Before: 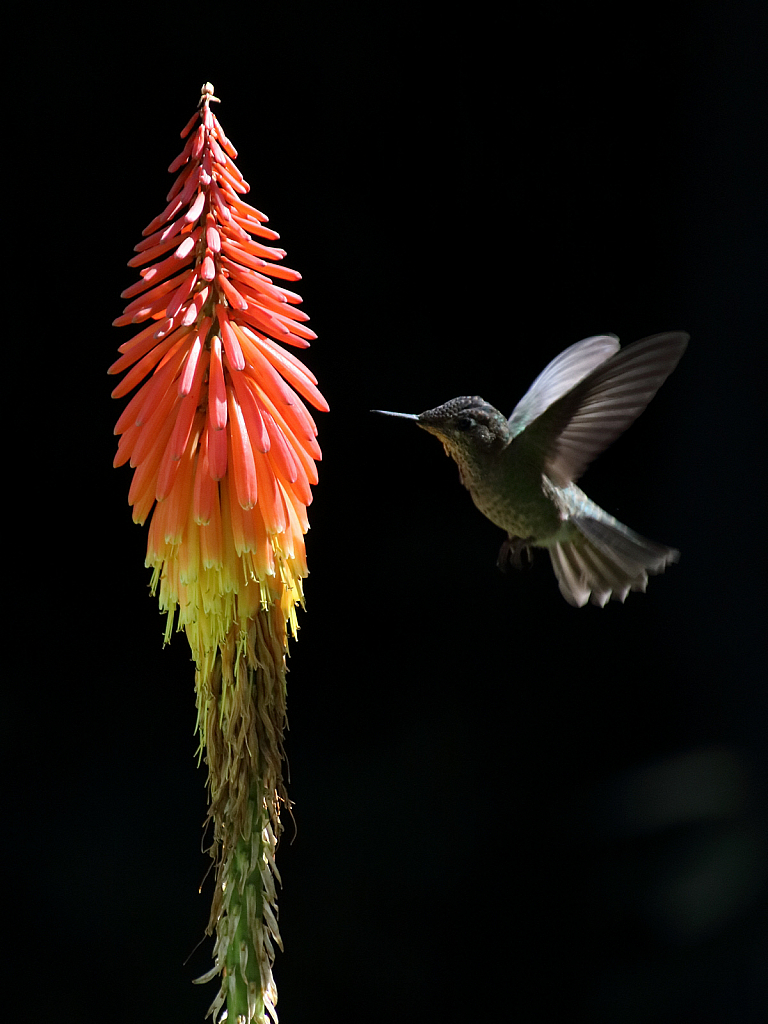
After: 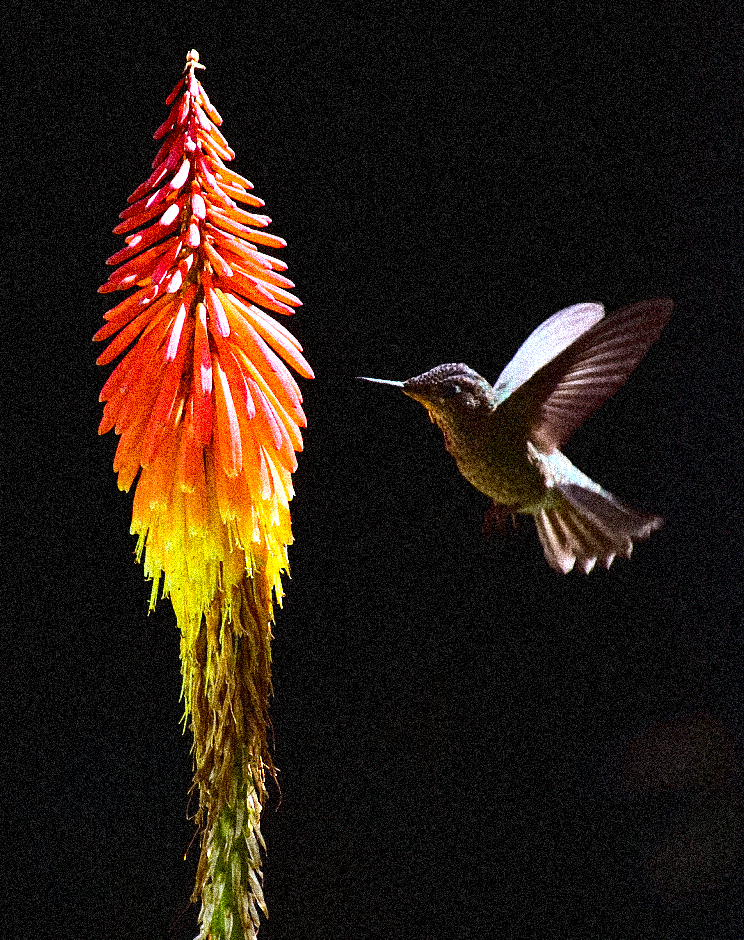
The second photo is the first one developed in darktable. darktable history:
white balance: red 0.984, blue 1.059
contrast brightness saturation: contrast 0.28
grain: coarseness 3.75 ISO, strength 100%, mid-tones bias 0%
crop: left 1.964%, top 3.251%, right 1.122%, bottom 4.933%
color balance rgb: perceptual saturation grading › global saturation 36%, perceptual brilliance grading › global brilliance 10%, global vibrance 20%
rgb levels: mode RGB, independent channels, levels [[0, 0.474, 1], [0, 0.5, 1], [0, 0.5, 1]]
exposure: exposure 0.574 EV, compensate highlight preservation false
